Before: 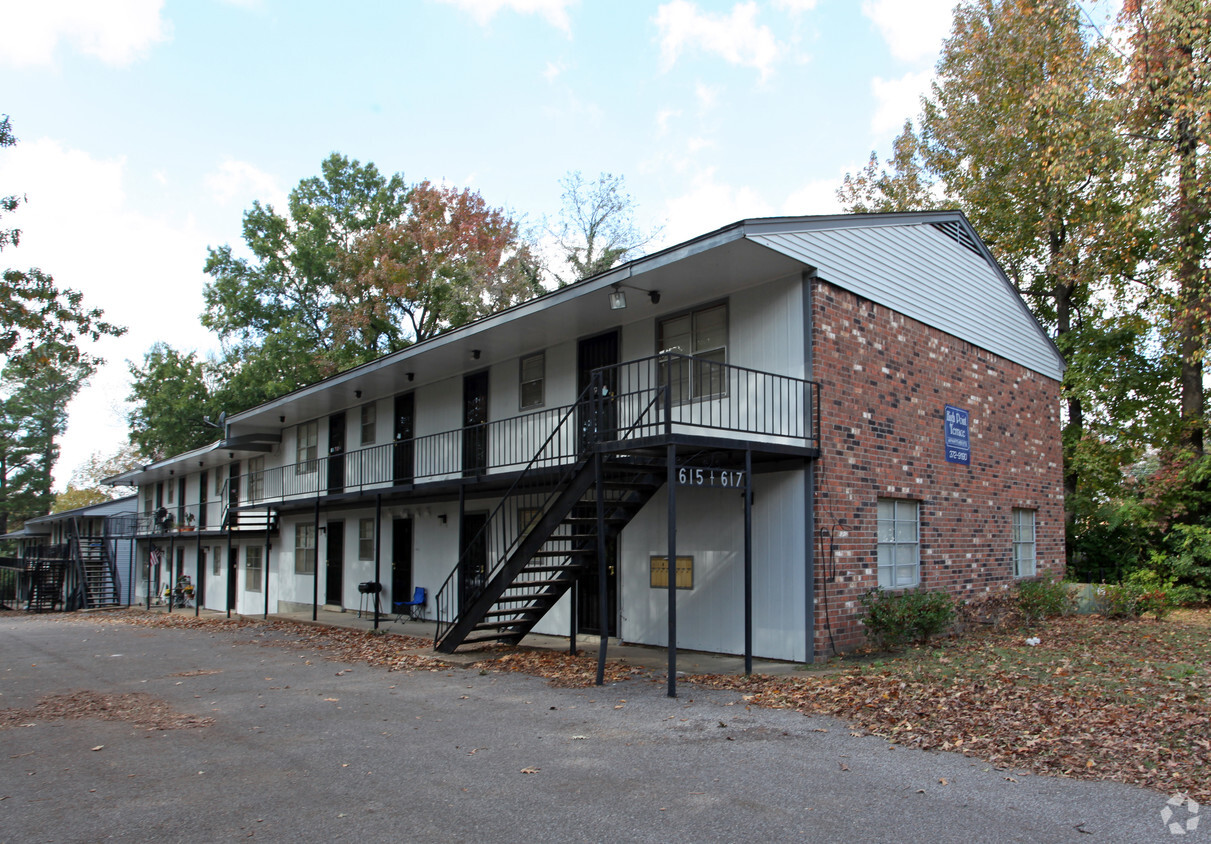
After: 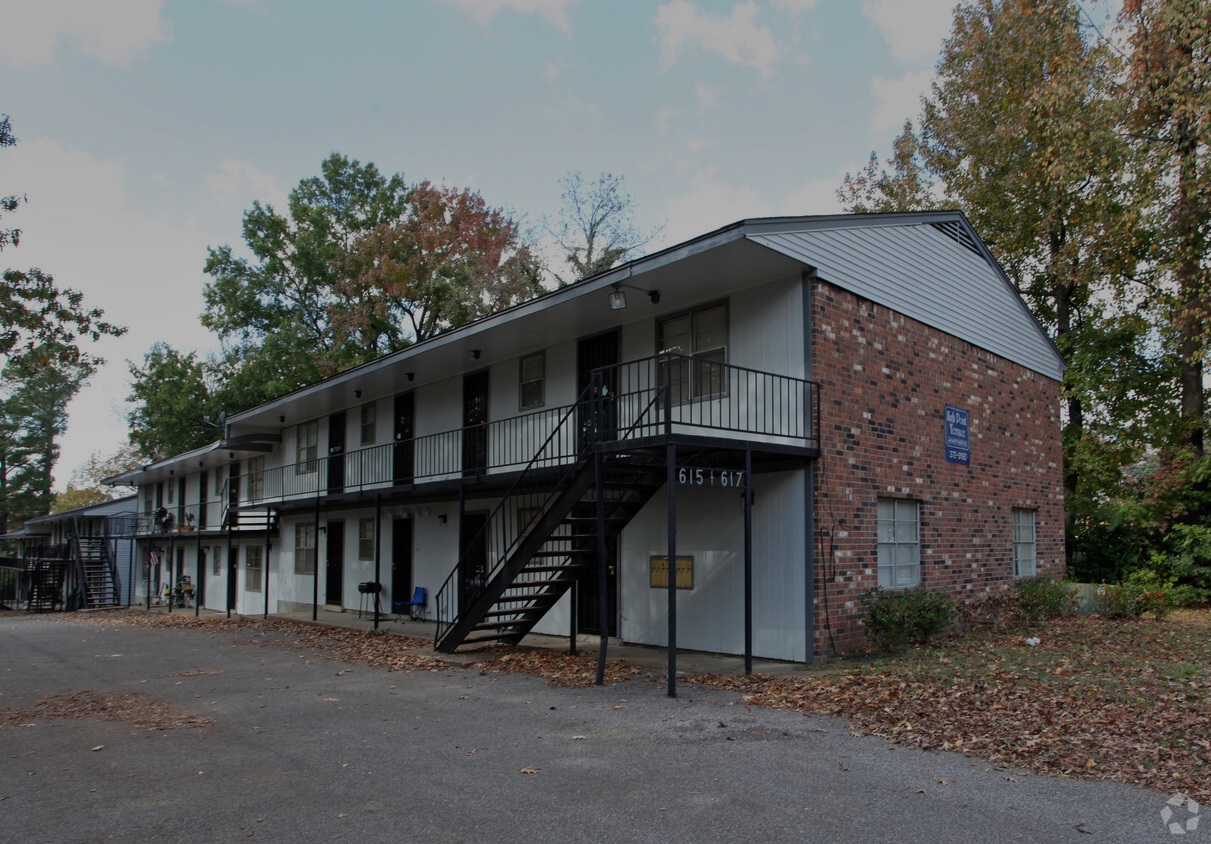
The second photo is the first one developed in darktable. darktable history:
graduated density: rotation -0.352°, offset 57.64
tone equalizer: on, module defaults
exposure: black level correction 0, exposure -0.721 EV, compensate highlight preservation false
